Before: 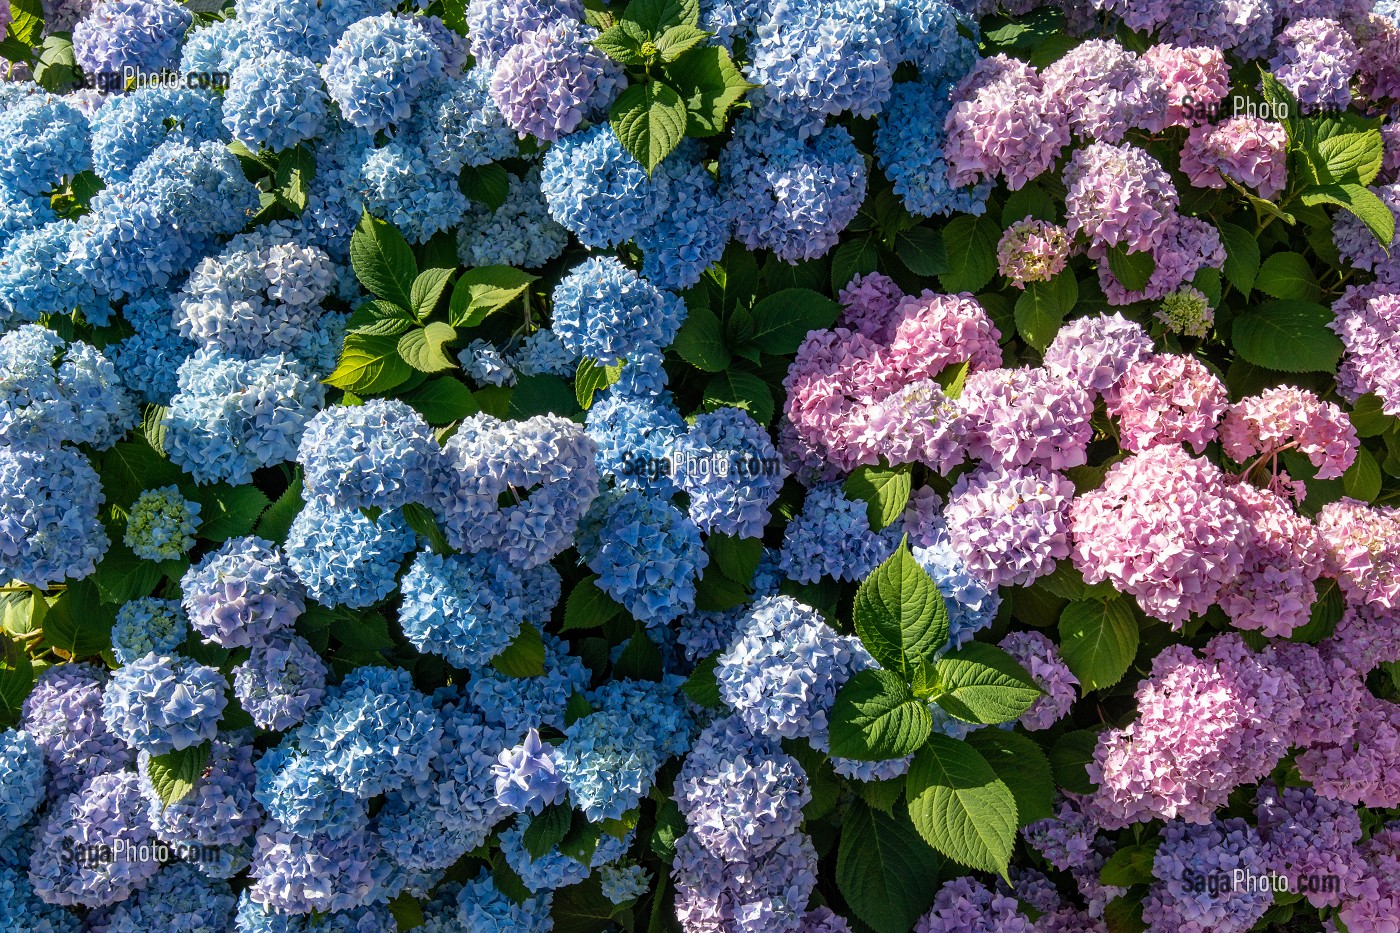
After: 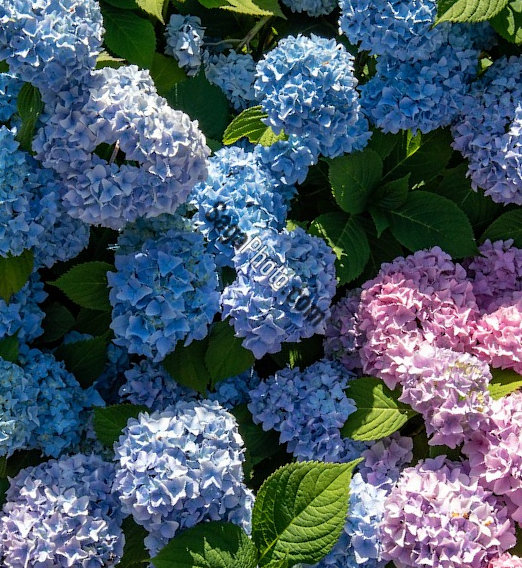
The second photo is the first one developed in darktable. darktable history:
crop and rotate: angle -45.08°, top 16.615%, right 0.97%, bottom 11.617%
